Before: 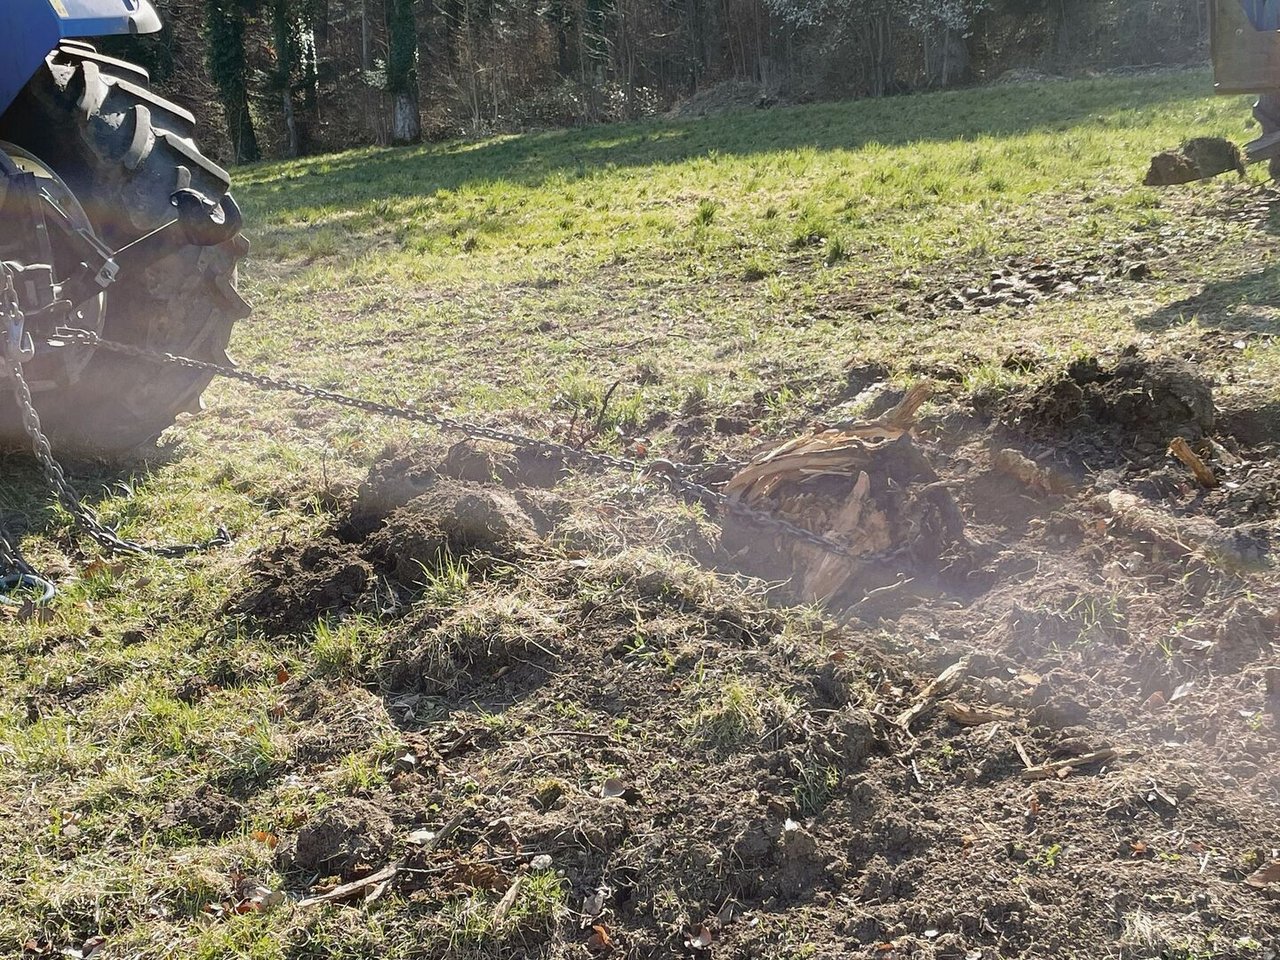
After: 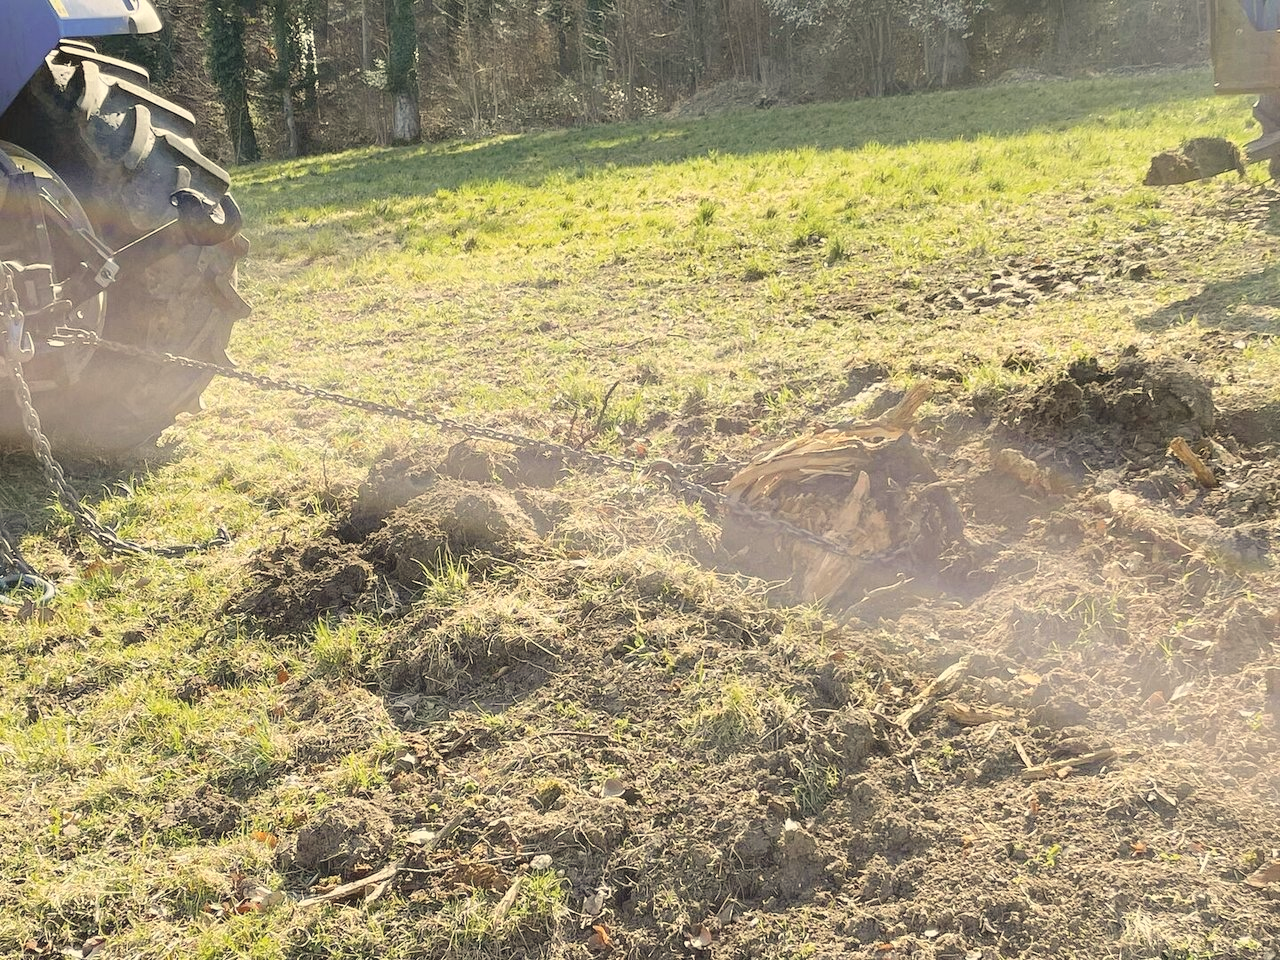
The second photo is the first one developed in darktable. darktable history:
contrast brightness saturation: contrast 0.1, brightness 0.3, saturation 0.14
color contrast: green-magenta contrast 0.84, blue-yellow contrast 0.86
color correction: highlights a* 1.39, highlights b* 17.83
